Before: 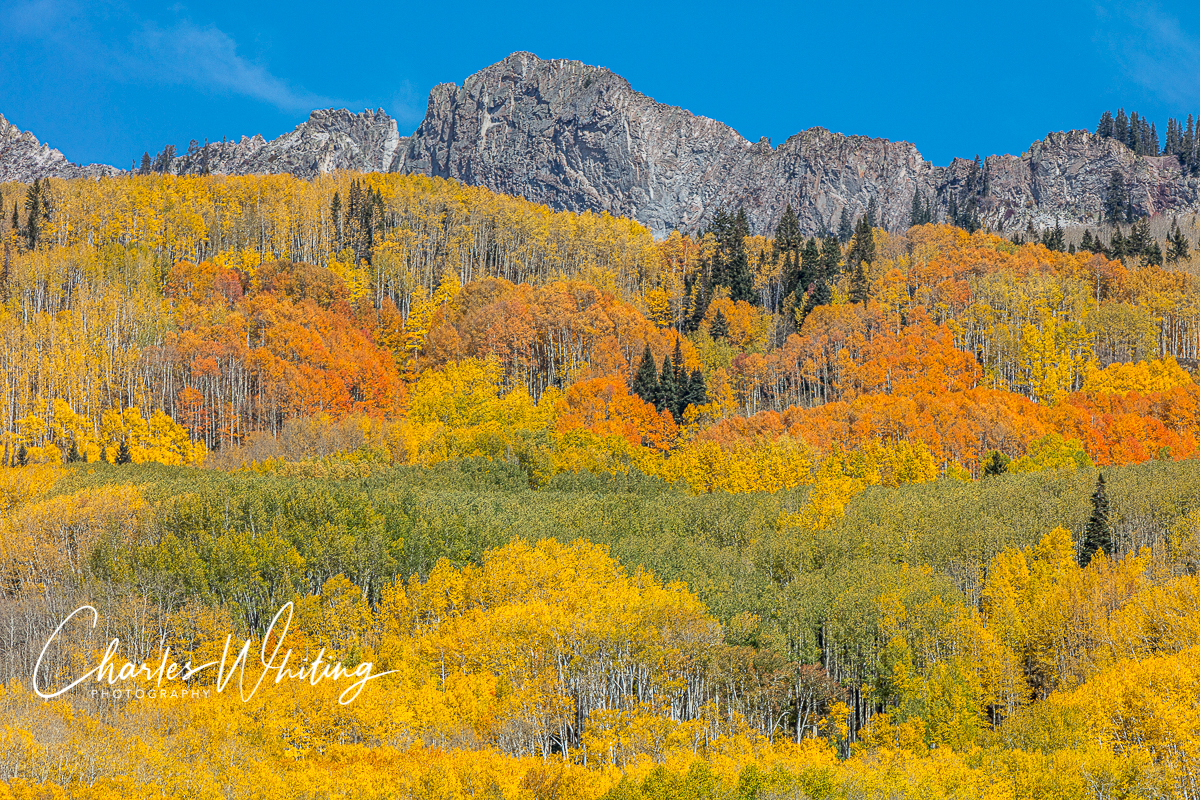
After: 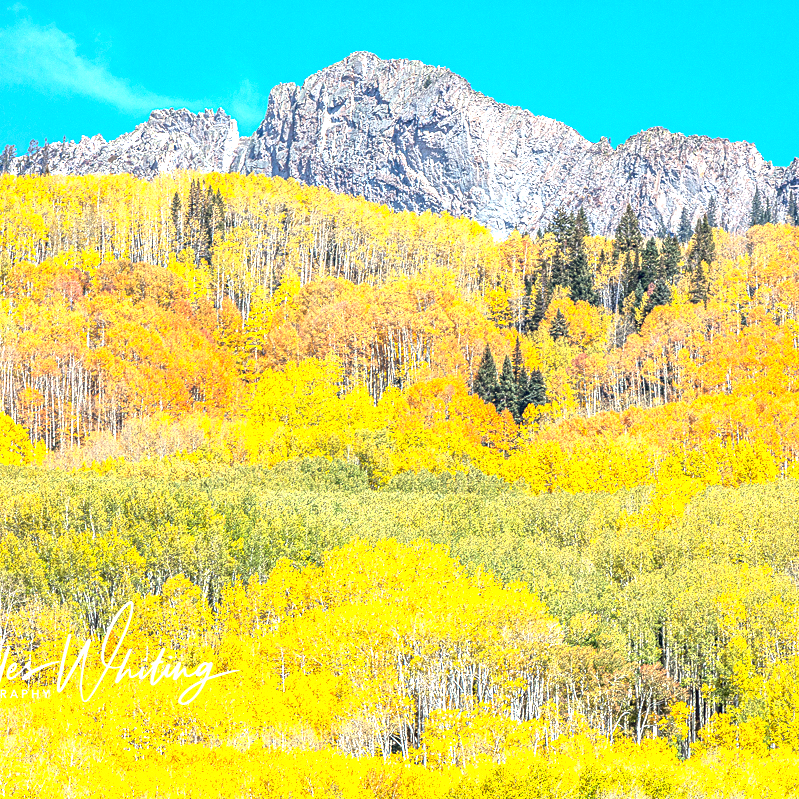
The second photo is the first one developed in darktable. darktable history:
crop and rotate: left 13.342%, right 19.991%
exposure: black level correction 0, exposure 1.6 EV, compensate exposure bias true, compensate highlight preservation false
